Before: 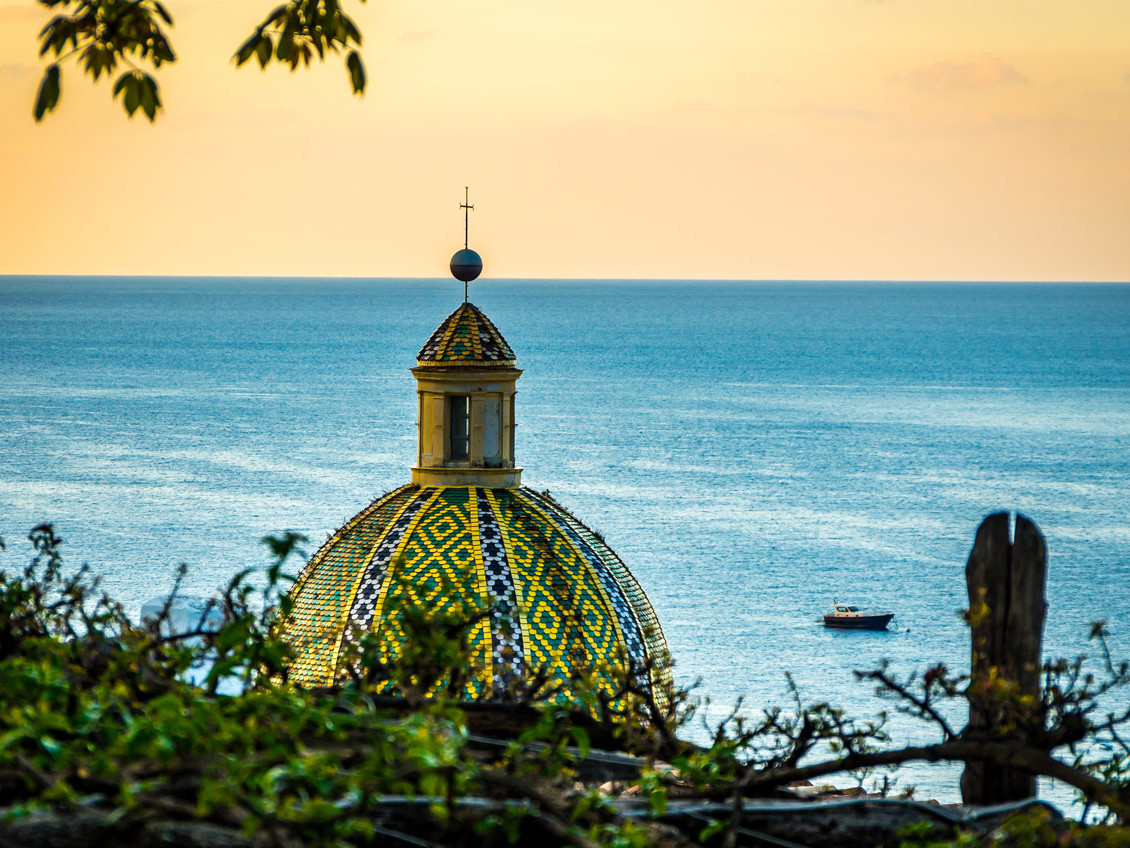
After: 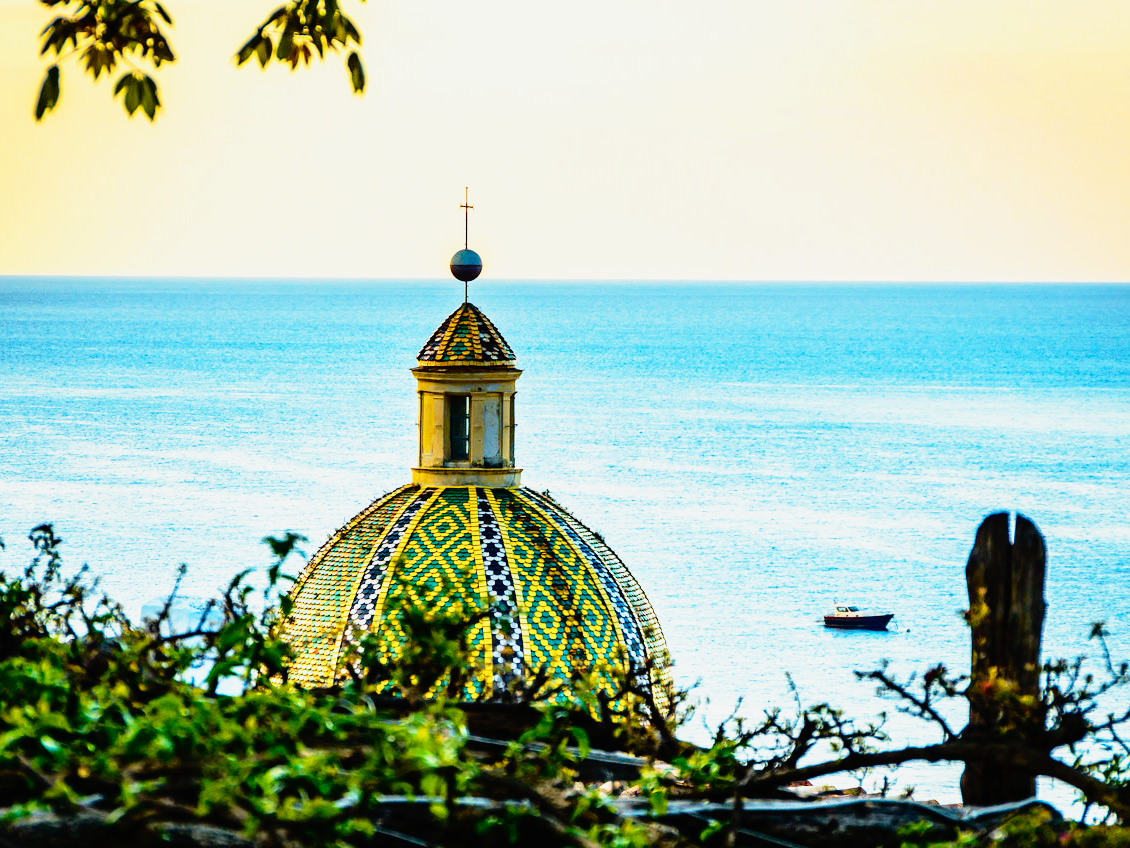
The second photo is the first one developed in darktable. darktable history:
base curve: curves: ch0 [(0, 0) (0.012, 0.01) (0.073, 0.168) (0.31, 0.711) (0.645, 0.957) (1, 1)], preserve colors none
tone curve: curves: ch0 [(0, 0.008) (0.046, 0.032) (0.151, 0.108) (0.367, 0.379) (0.496, 0.526) (0.771, 0.786) (0.857, 0.85) (1, 0.965)]; ch1 [(0, 0) (0.248, 0.252) (0.388, 0.383) (0.482, 0.478) (0.499, 0.499) (0.518, 0.518) (0.544, 0.552) (0.585, 0.617) (0.683, 0.735) (0.823, 0.894) (1, 1)]; ch2 [(0, 0) (0.302, 0.284) (0.427, 0.417) (0.473, 0.47) (0.503, 0.503) (0.523, 0.518) (0.55, 0.563) (0.624, 0.643) (0.753, 0.764) (1, 1)], color space Lab, independent channels, preserve colors none
color correction: saturation 0.99
